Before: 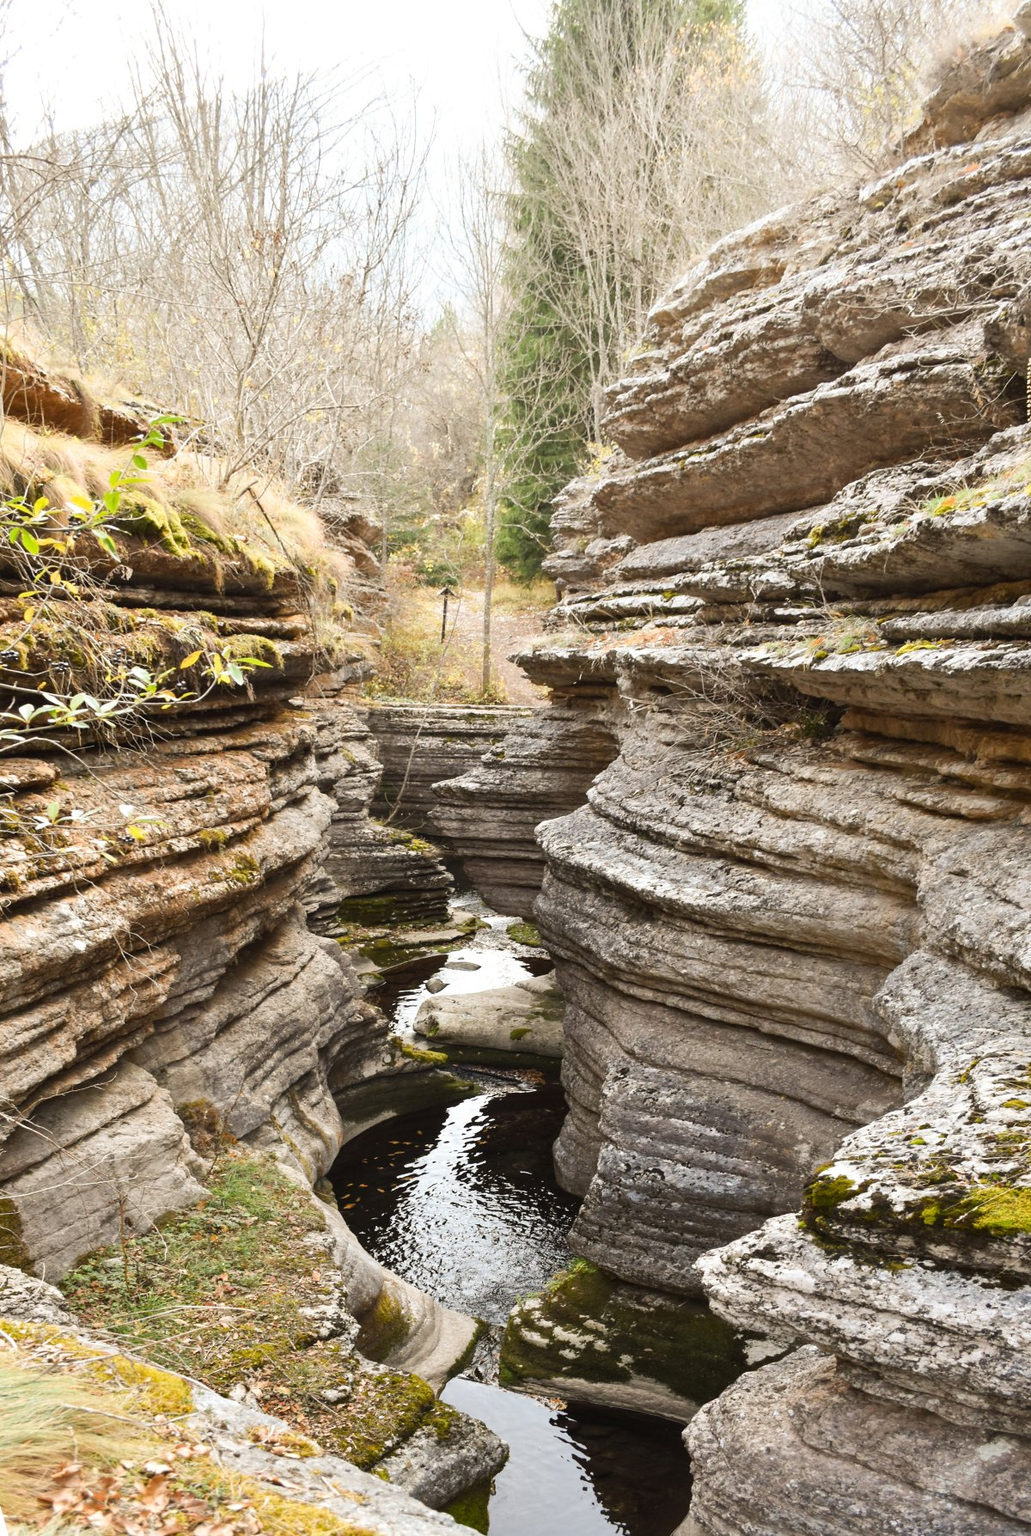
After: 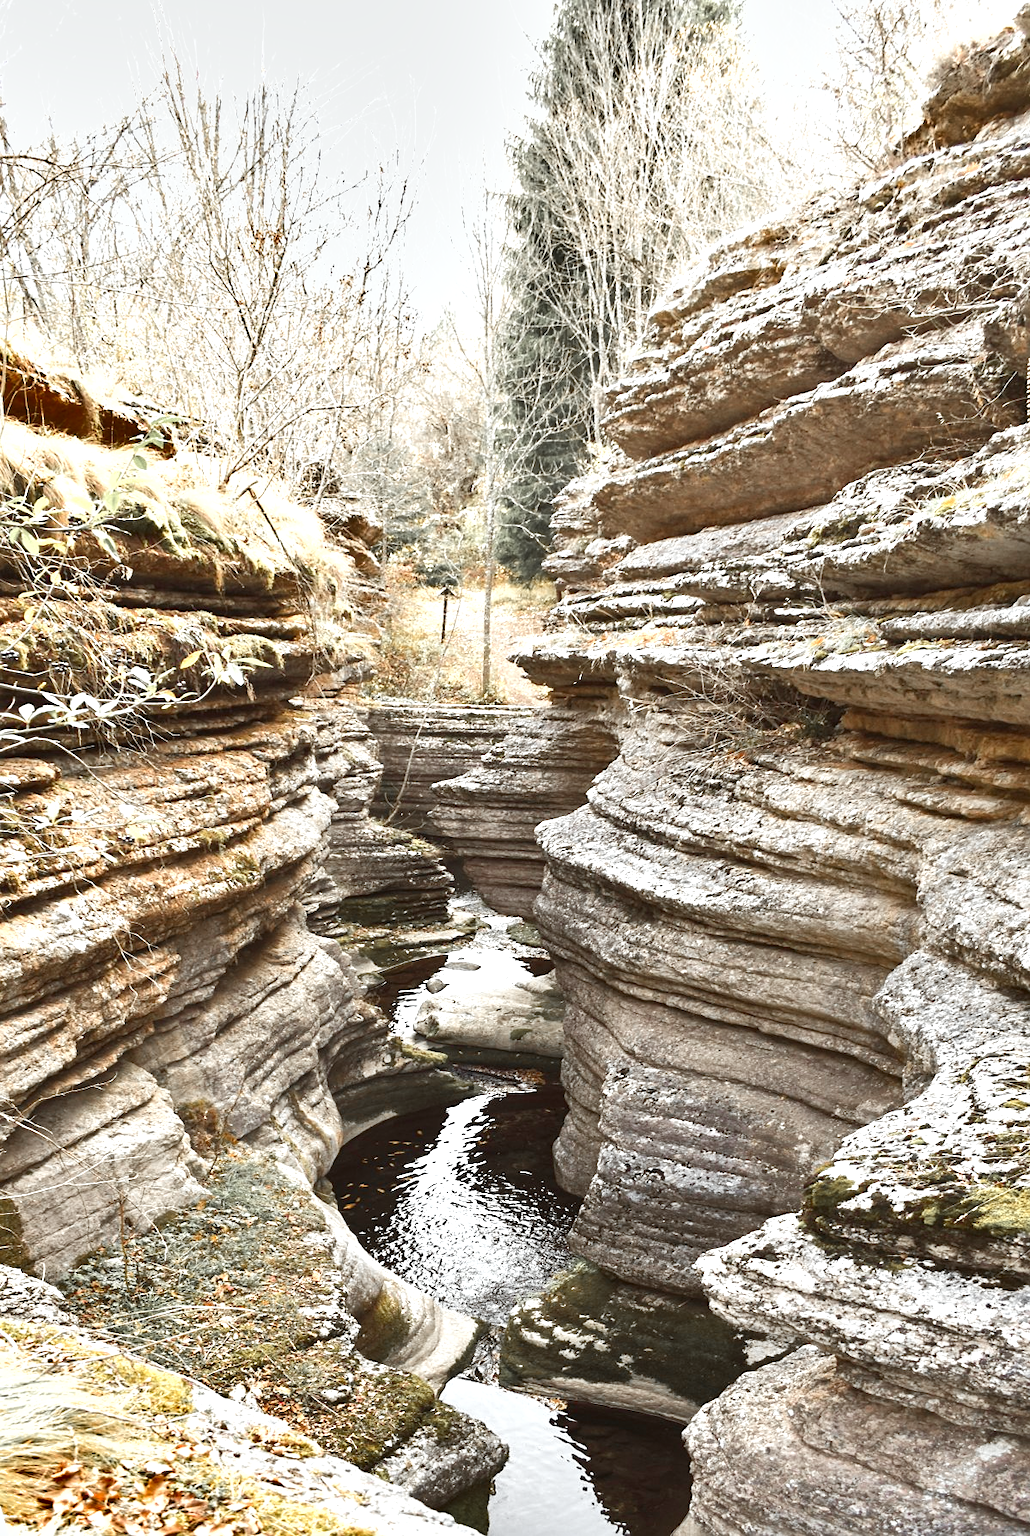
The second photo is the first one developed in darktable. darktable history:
shadows and highlights: soften with gaussian
color zones: curves: ch1 [(0, 0.638) (0.193, 0.442) (0.286, 0.15) (0.429, 0.14) (0.571, 0.142) (0.714, 0.154) (0.857, 0.175) (1, 0.638)]
color correction: highlights a* -2.9, highlights b* -2.09, shadows a* 2.38, shadows b* 2.69
sharpen: amount 0.208
contrast brightness saturation: contrast -0.024, brightness -0.007, saturation 0.03
exposure: black level correction 0, exposure 0.692 EV, compensate highlight preservation false
